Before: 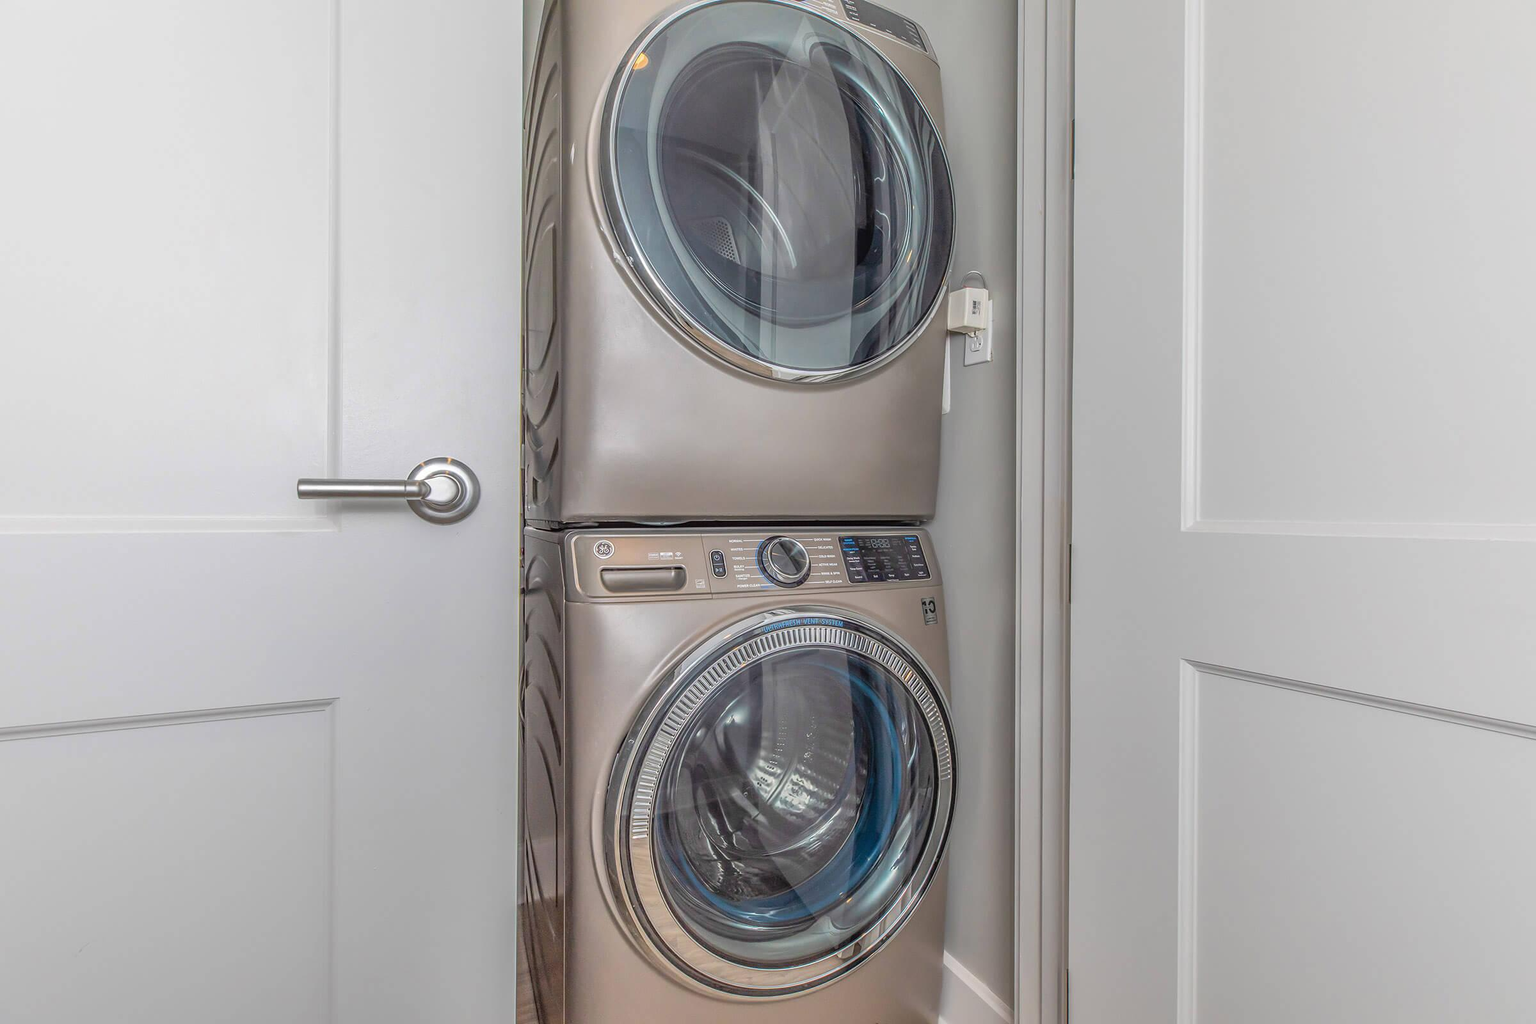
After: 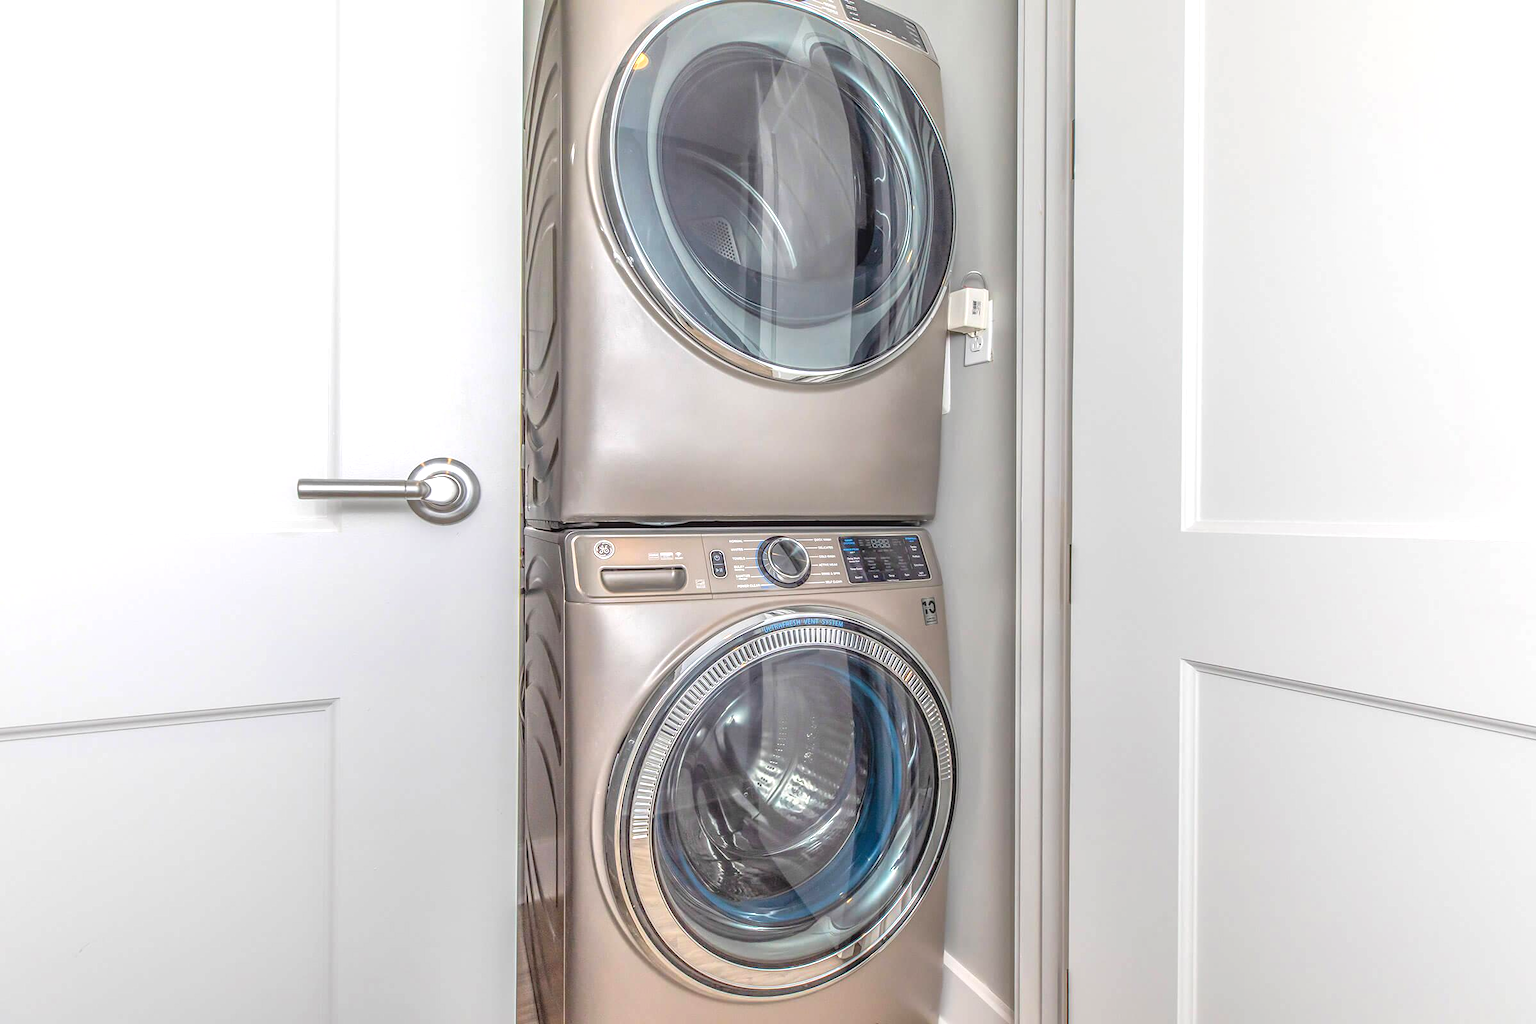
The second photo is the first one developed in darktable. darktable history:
exposure: exposure 0.664 EV, compensate highlight preservation false
